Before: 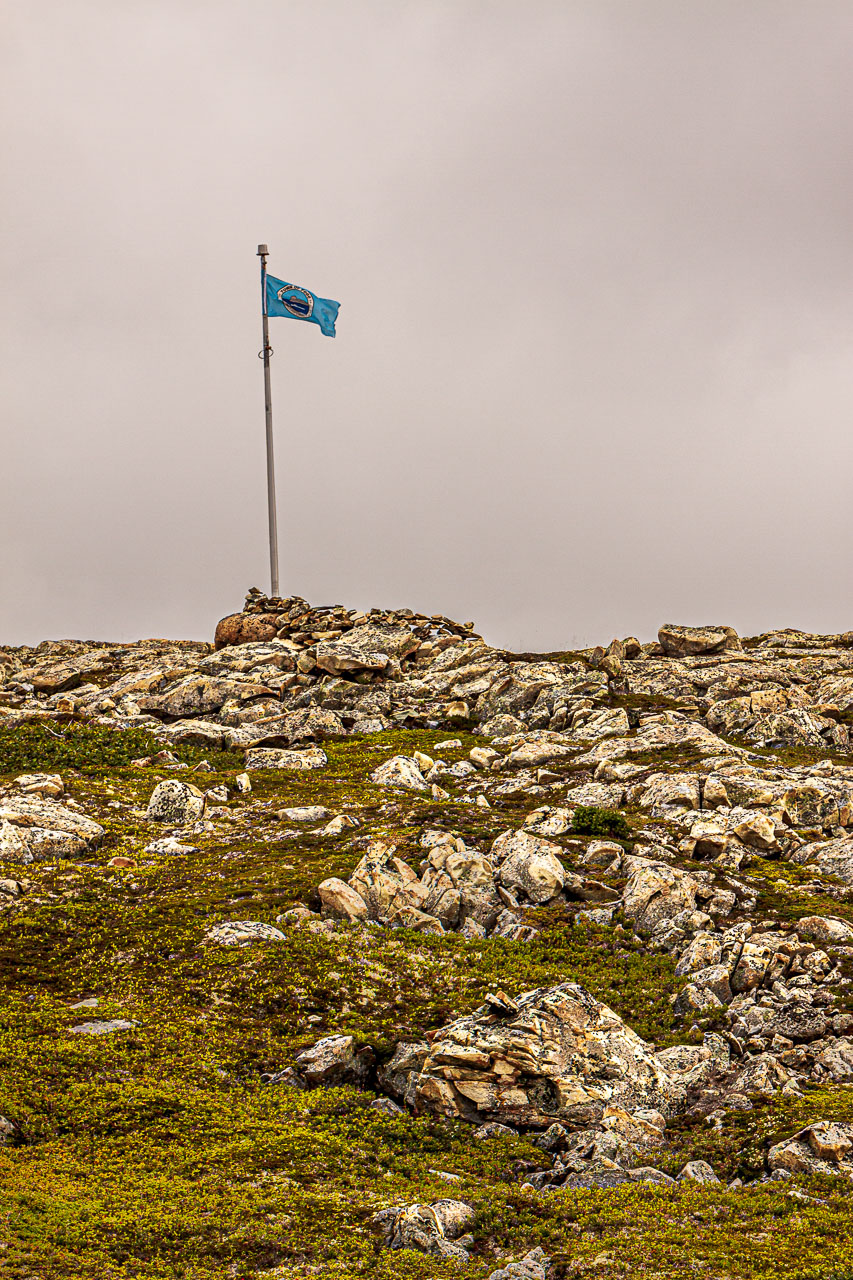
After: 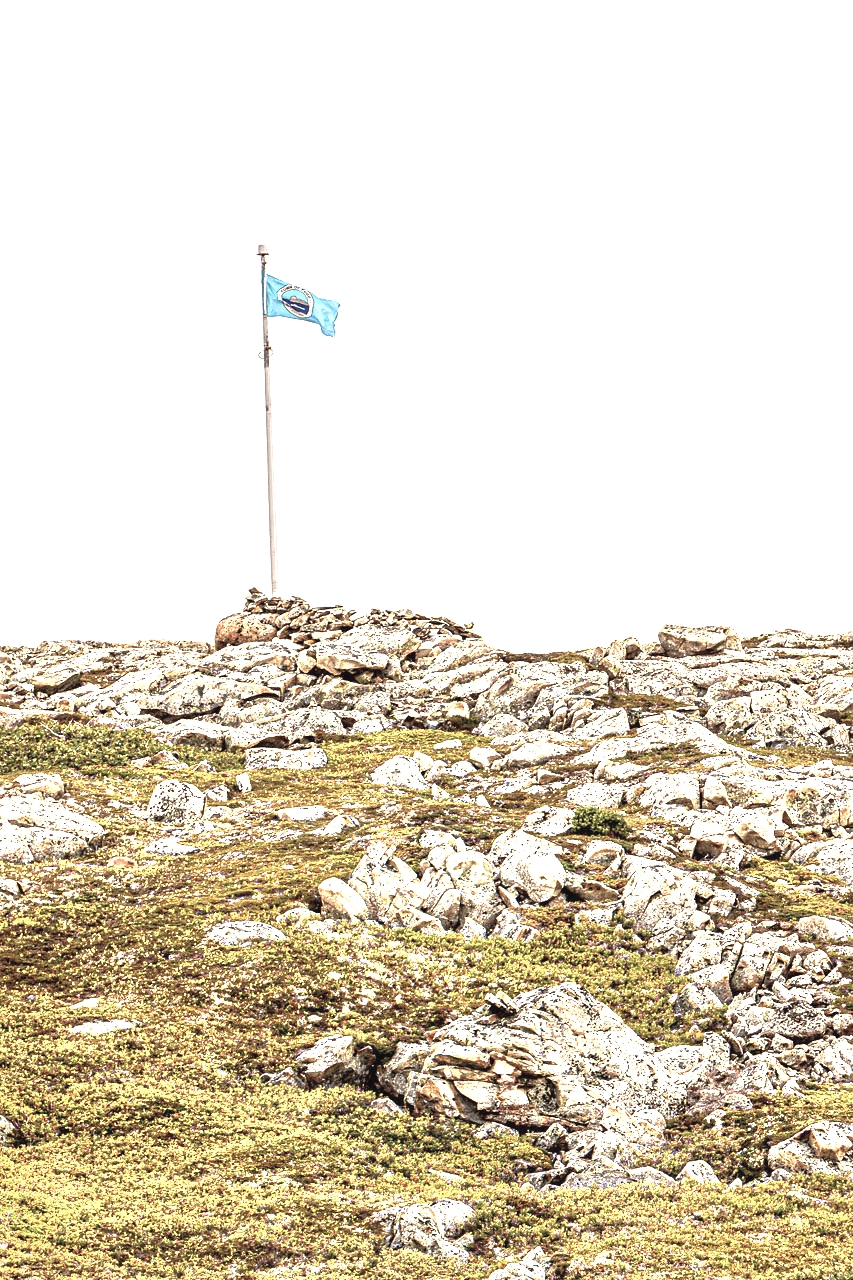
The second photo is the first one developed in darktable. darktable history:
contrast brightness saturation: contrast -0.05, saturation -0.41
exposure: black level correction 0, exposure 2.327 EV, compensate exposure bias true, compensate highlight preservation false
